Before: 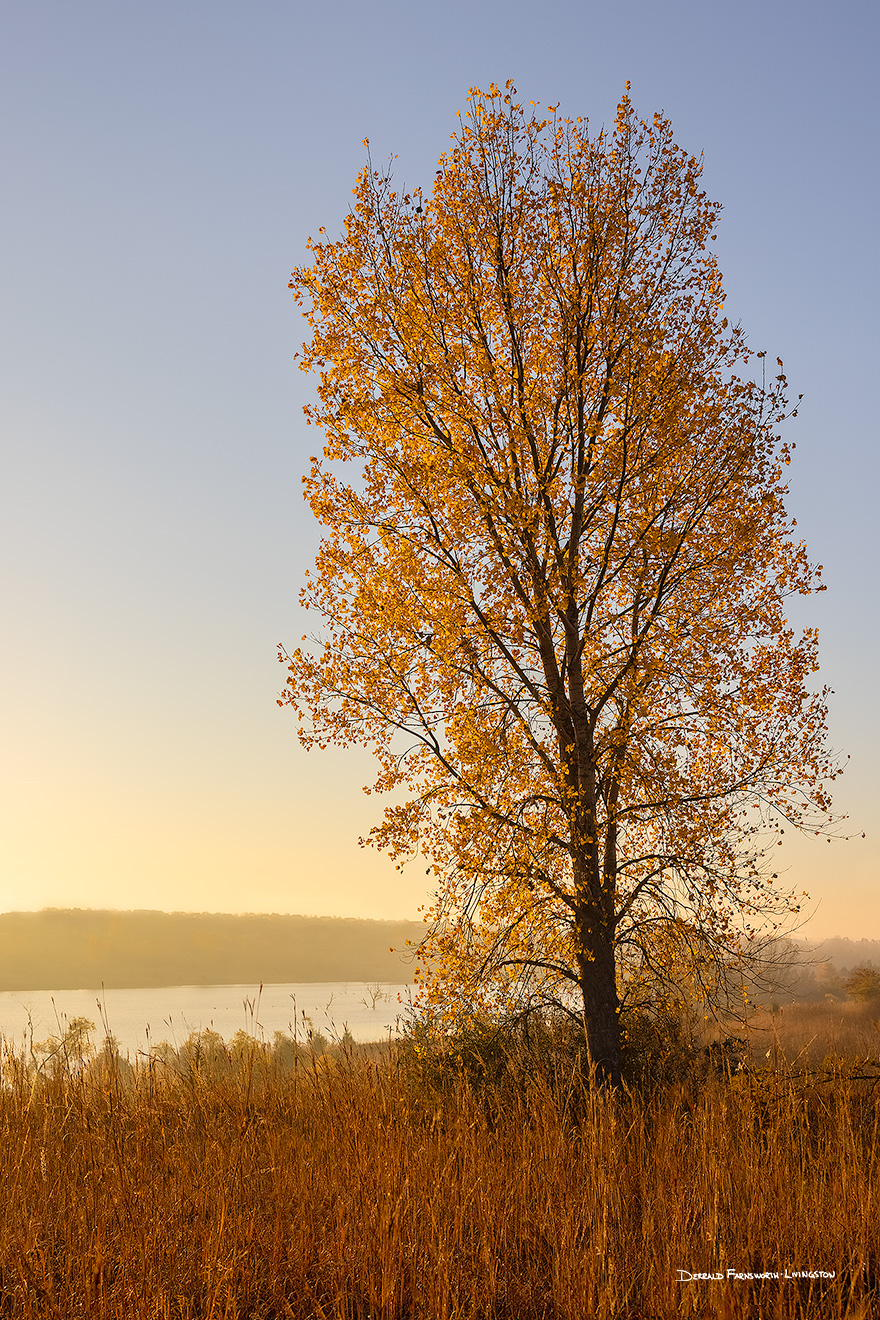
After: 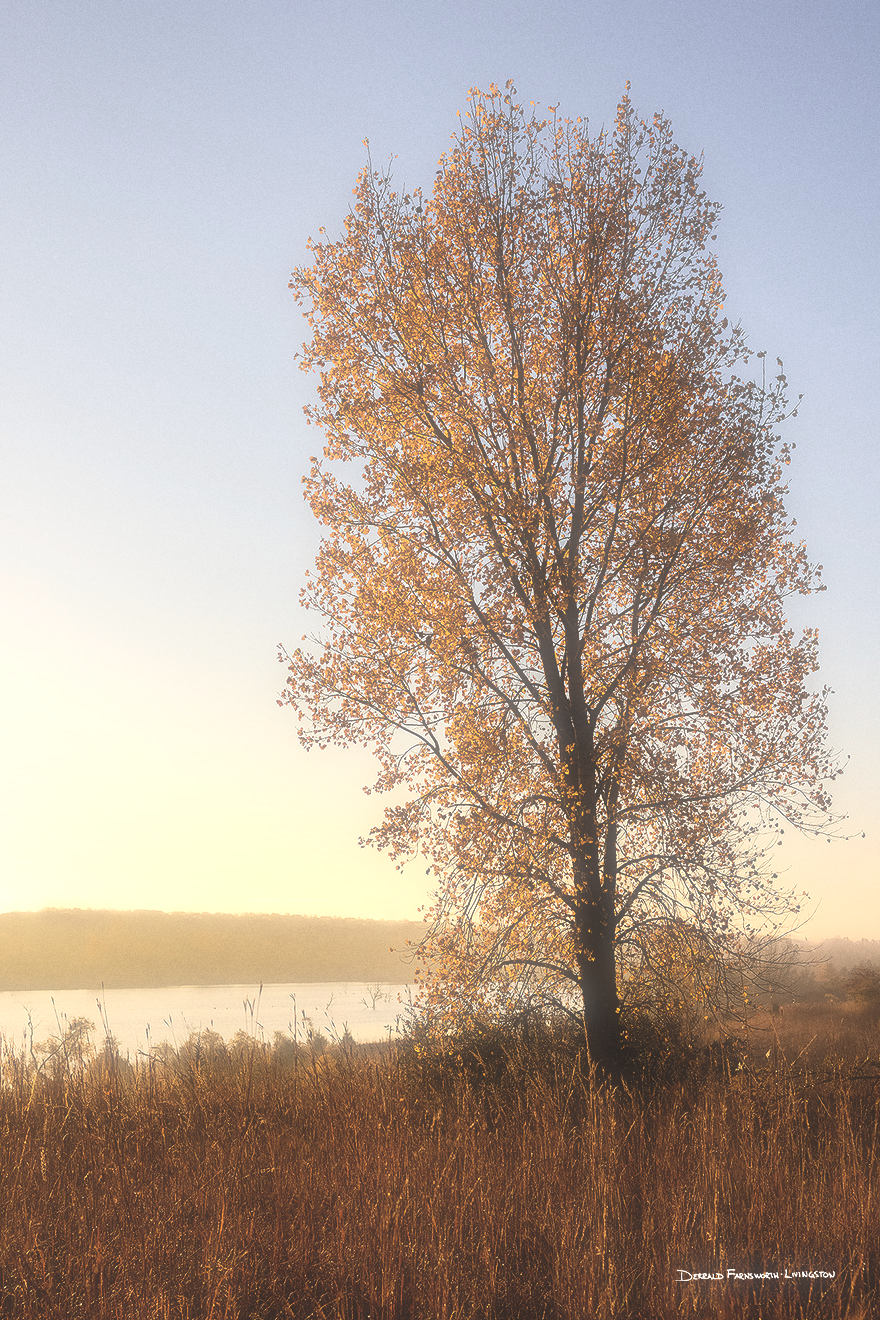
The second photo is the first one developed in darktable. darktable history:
soften: size 60.24%, saturation 65.46%, brightness 0.506 EV, mix 25.7%
tone equalizer: -8 EV -1.08 EV, -7 EV -1.01 EV, -6 EV -0.867 EV, -5 EV -0.578 EV, -3 EV 0.578 EV, -2 EV 0.867 EV, -1 EV 1.01 EV, +0 EV 1.08 EV, edges refinement/feathering 500, mask exposure compensation -1.57 EV, preserve details no
grain: coarseness 0.09 ISO
exposure: black level correction -0.036, exposure -0.497 EV, compensate highlight preservation false
